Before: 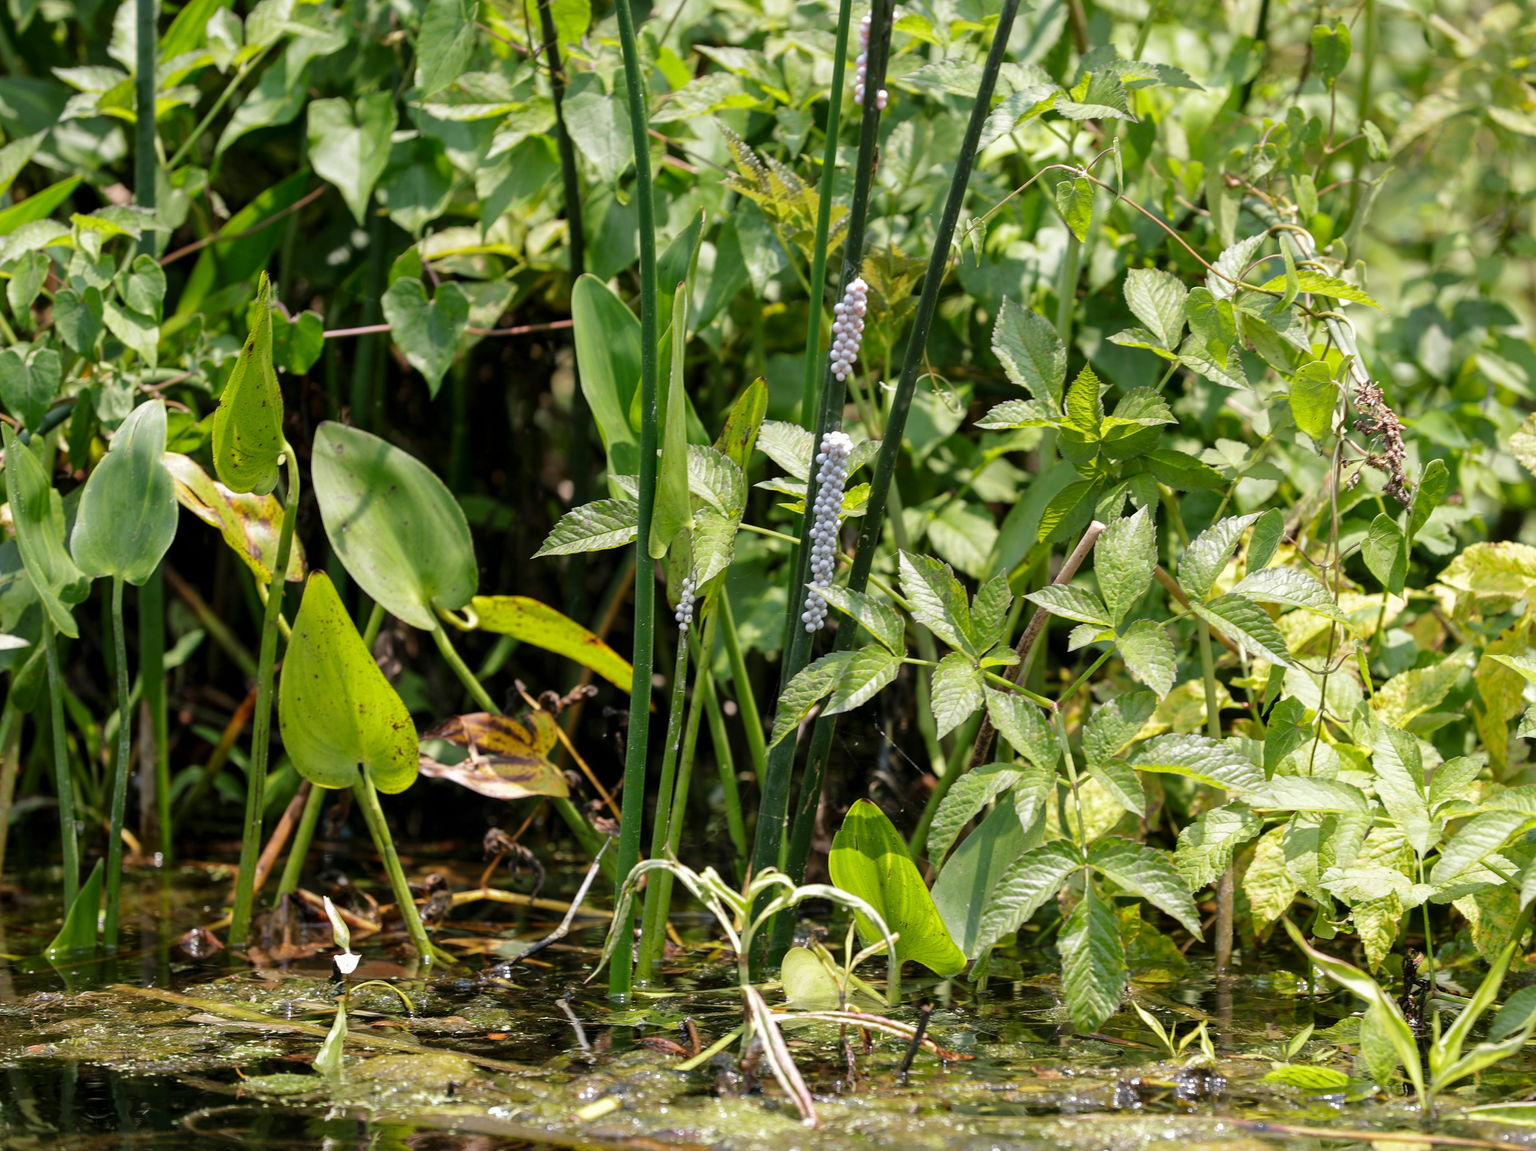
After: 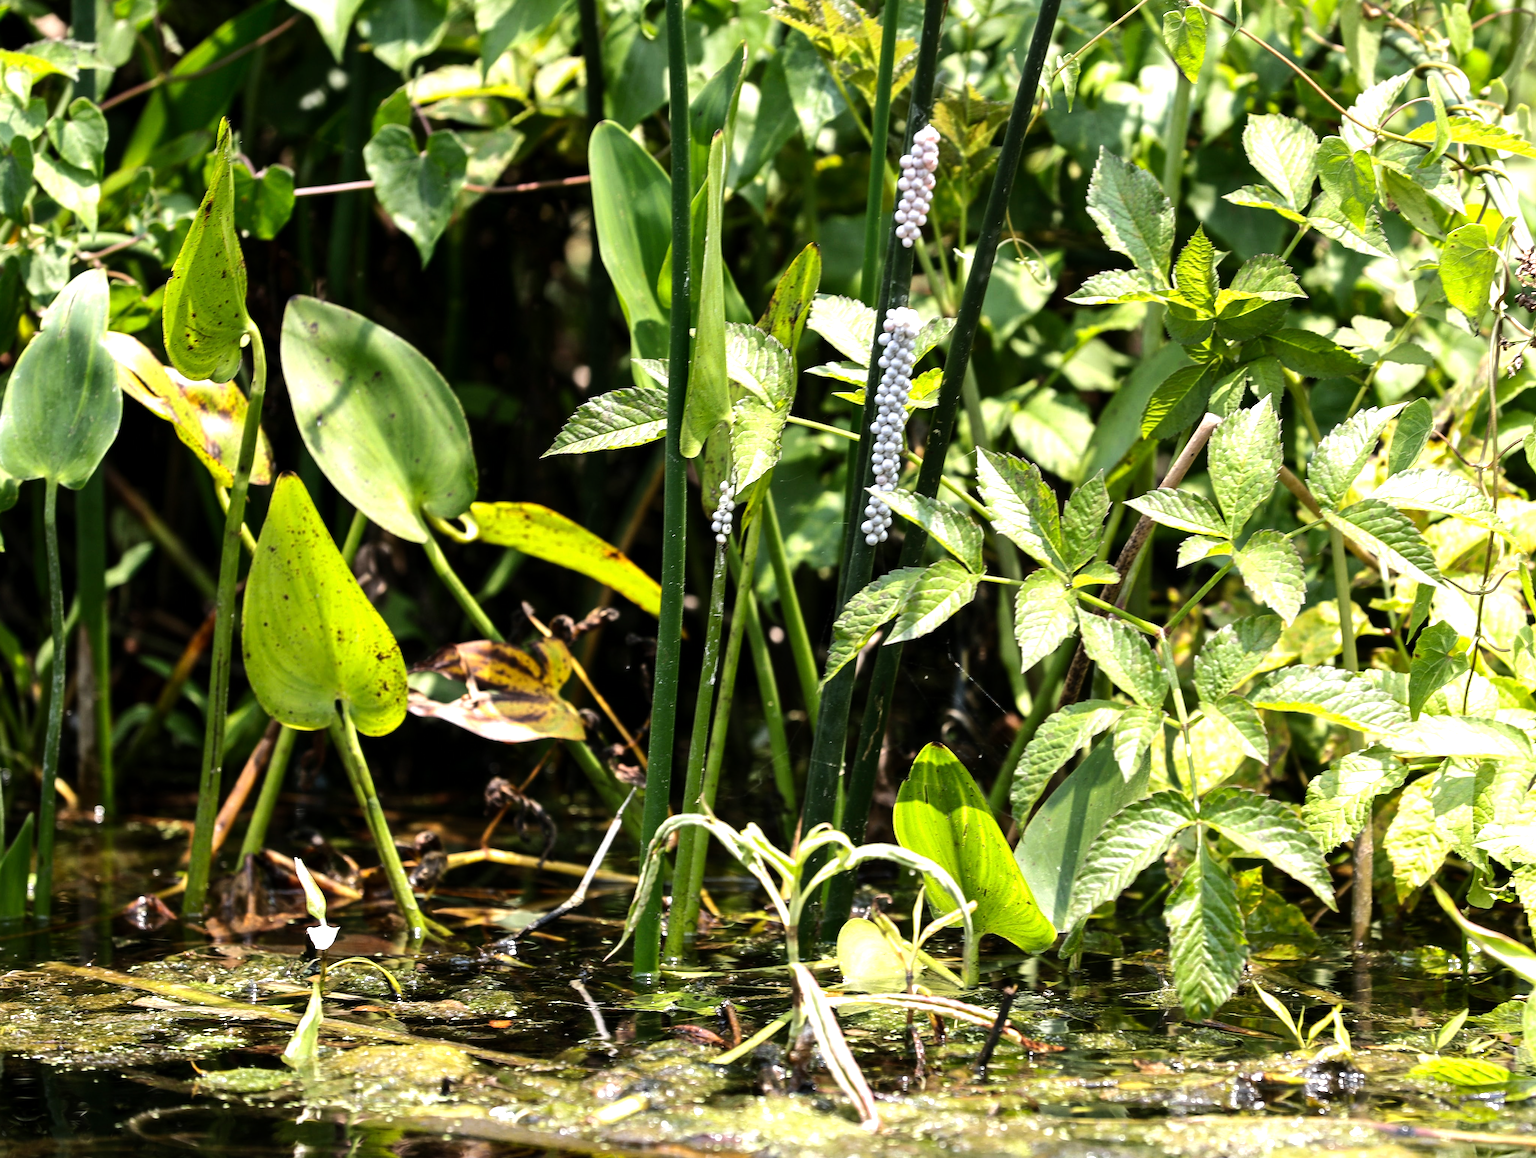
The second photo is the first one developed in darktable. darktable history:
tone equalizer: -8 EV -1.09 EV, -7 EV -1.04 EV, -6 EV -0.894 EV, -5 EV -0.596 EV, -3 EV 0.586 EV, -2 EV 0.866 EV, -1 EV 0.985 EV, +0 EV 1.07 EV, edges refinement/feathering 500, mask exposure compensation -1.57 EV, preserve details no
crop and rotate: left 4.903%, top 14.997%, right 10.704%
